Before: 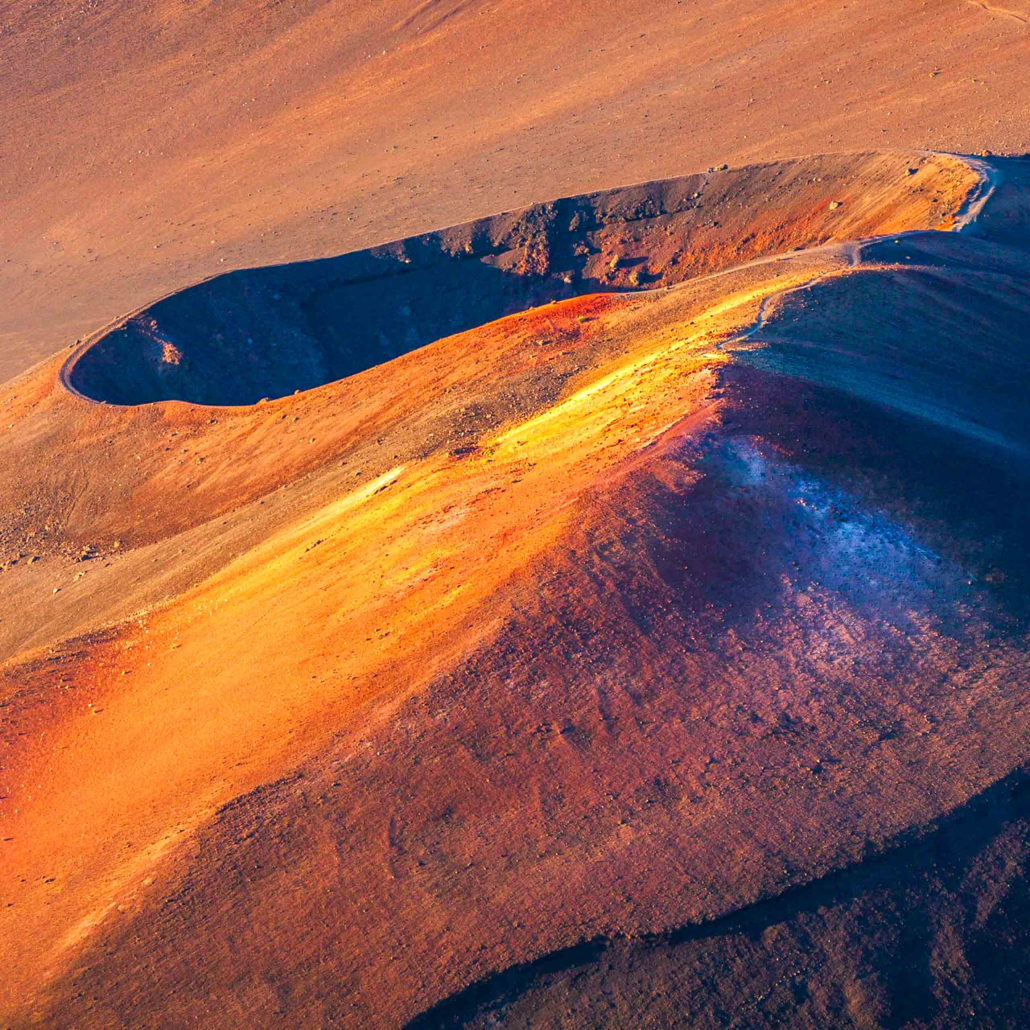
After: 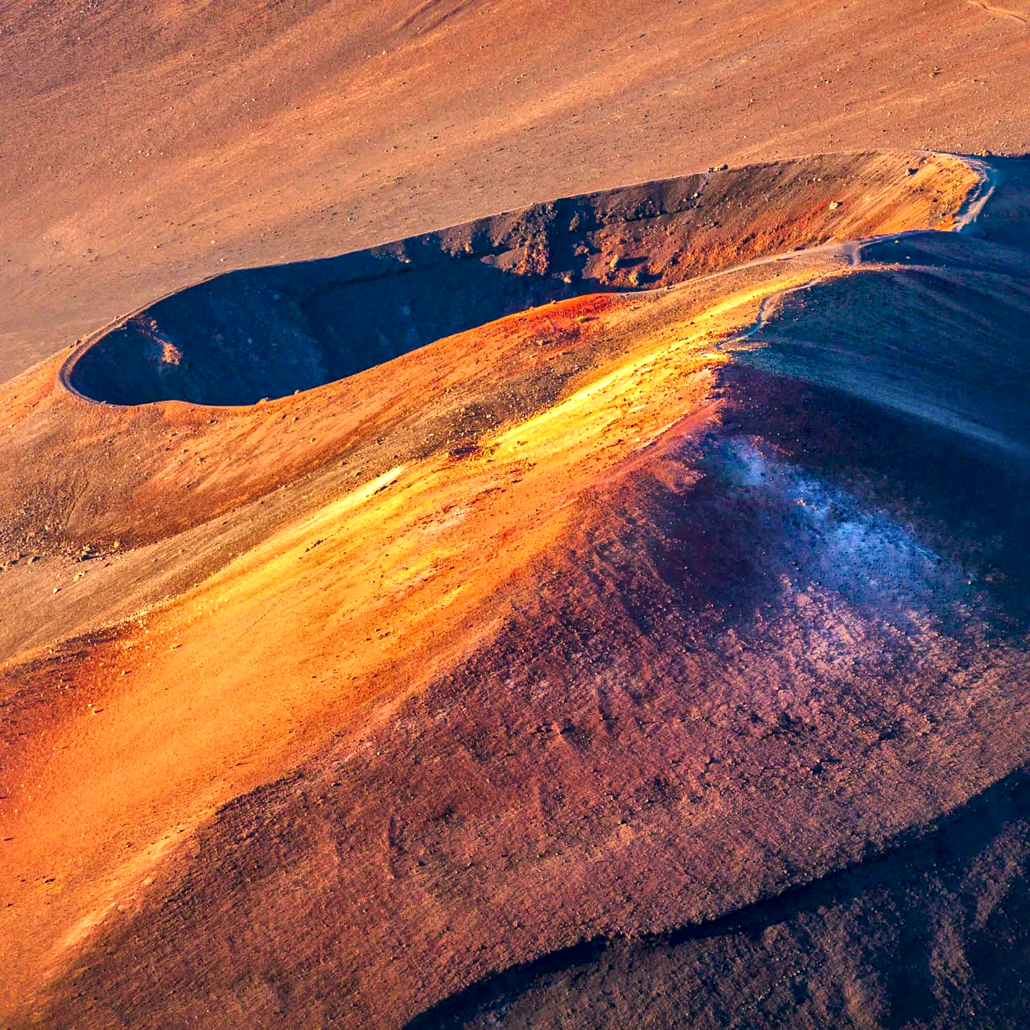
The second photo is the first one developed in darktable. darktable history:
local contrast: mode bilateral grid, contrast 20, coarseness 50, detail 171%, midtone range 0.2
